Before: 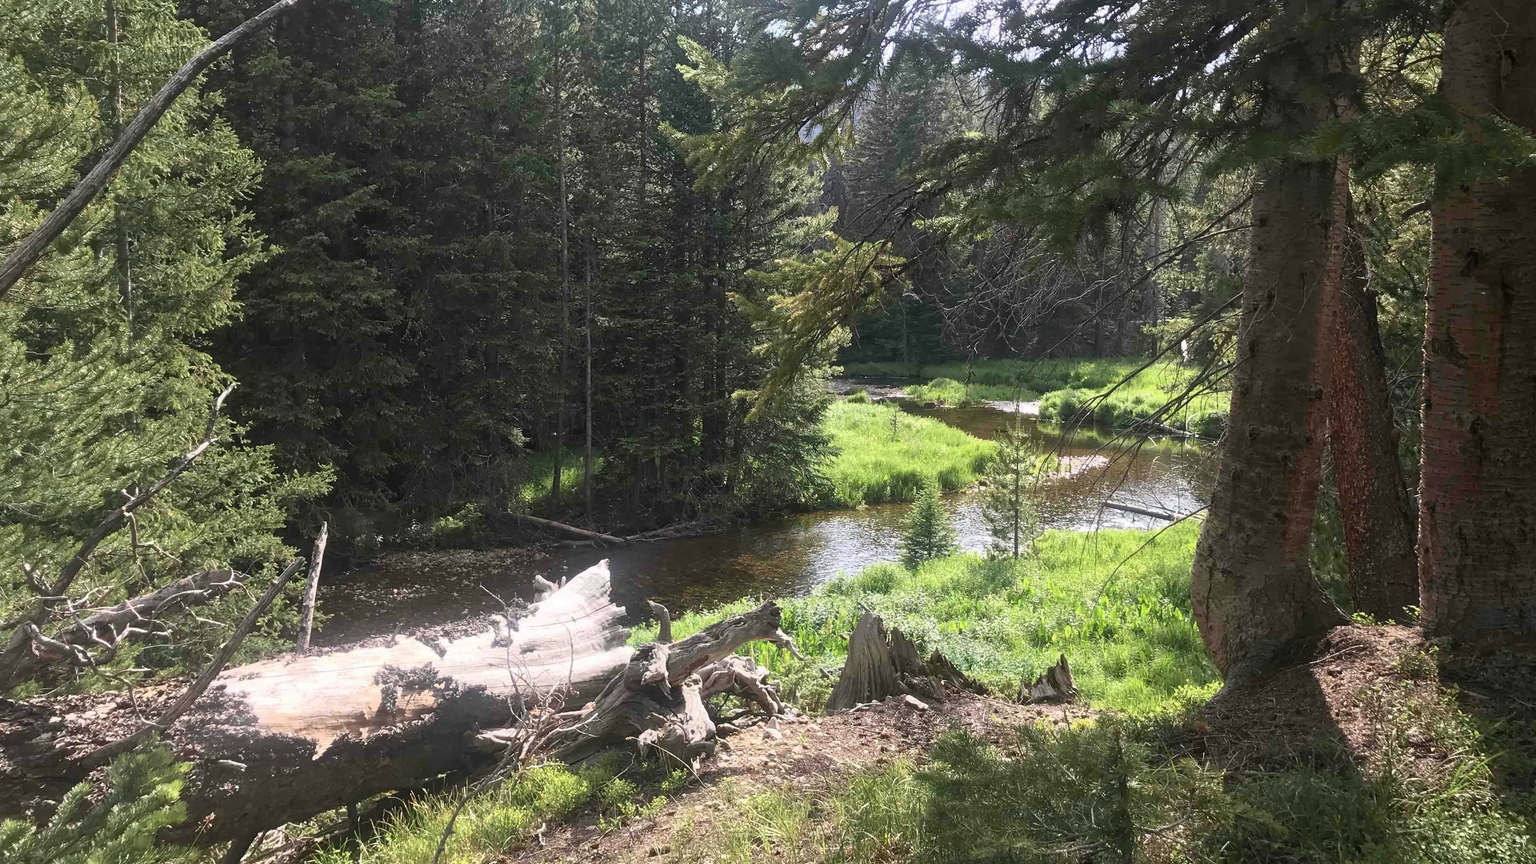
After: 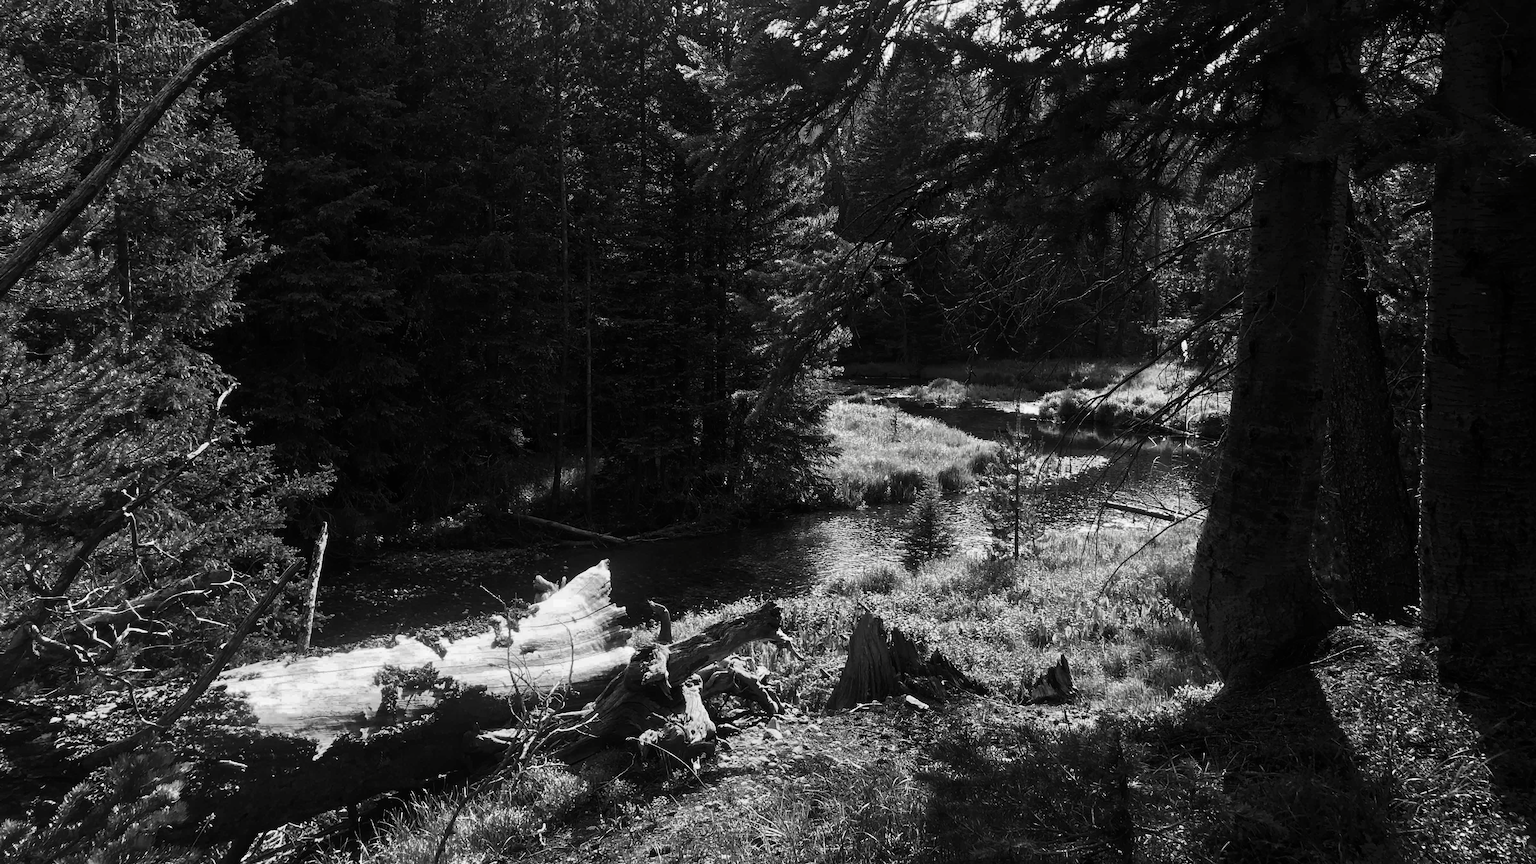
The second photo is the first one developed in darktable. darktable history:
contrast brightness saturation: contrast -0.035, brightness -0.574, saturation -0.987
contrast equalizer: y [[0.528, 0.548, 0.563, 0.562, 0.546, 0.526], [0.55 ×6], [0 ×6], [0 ×6], [0 ×6]], mix 0.167
